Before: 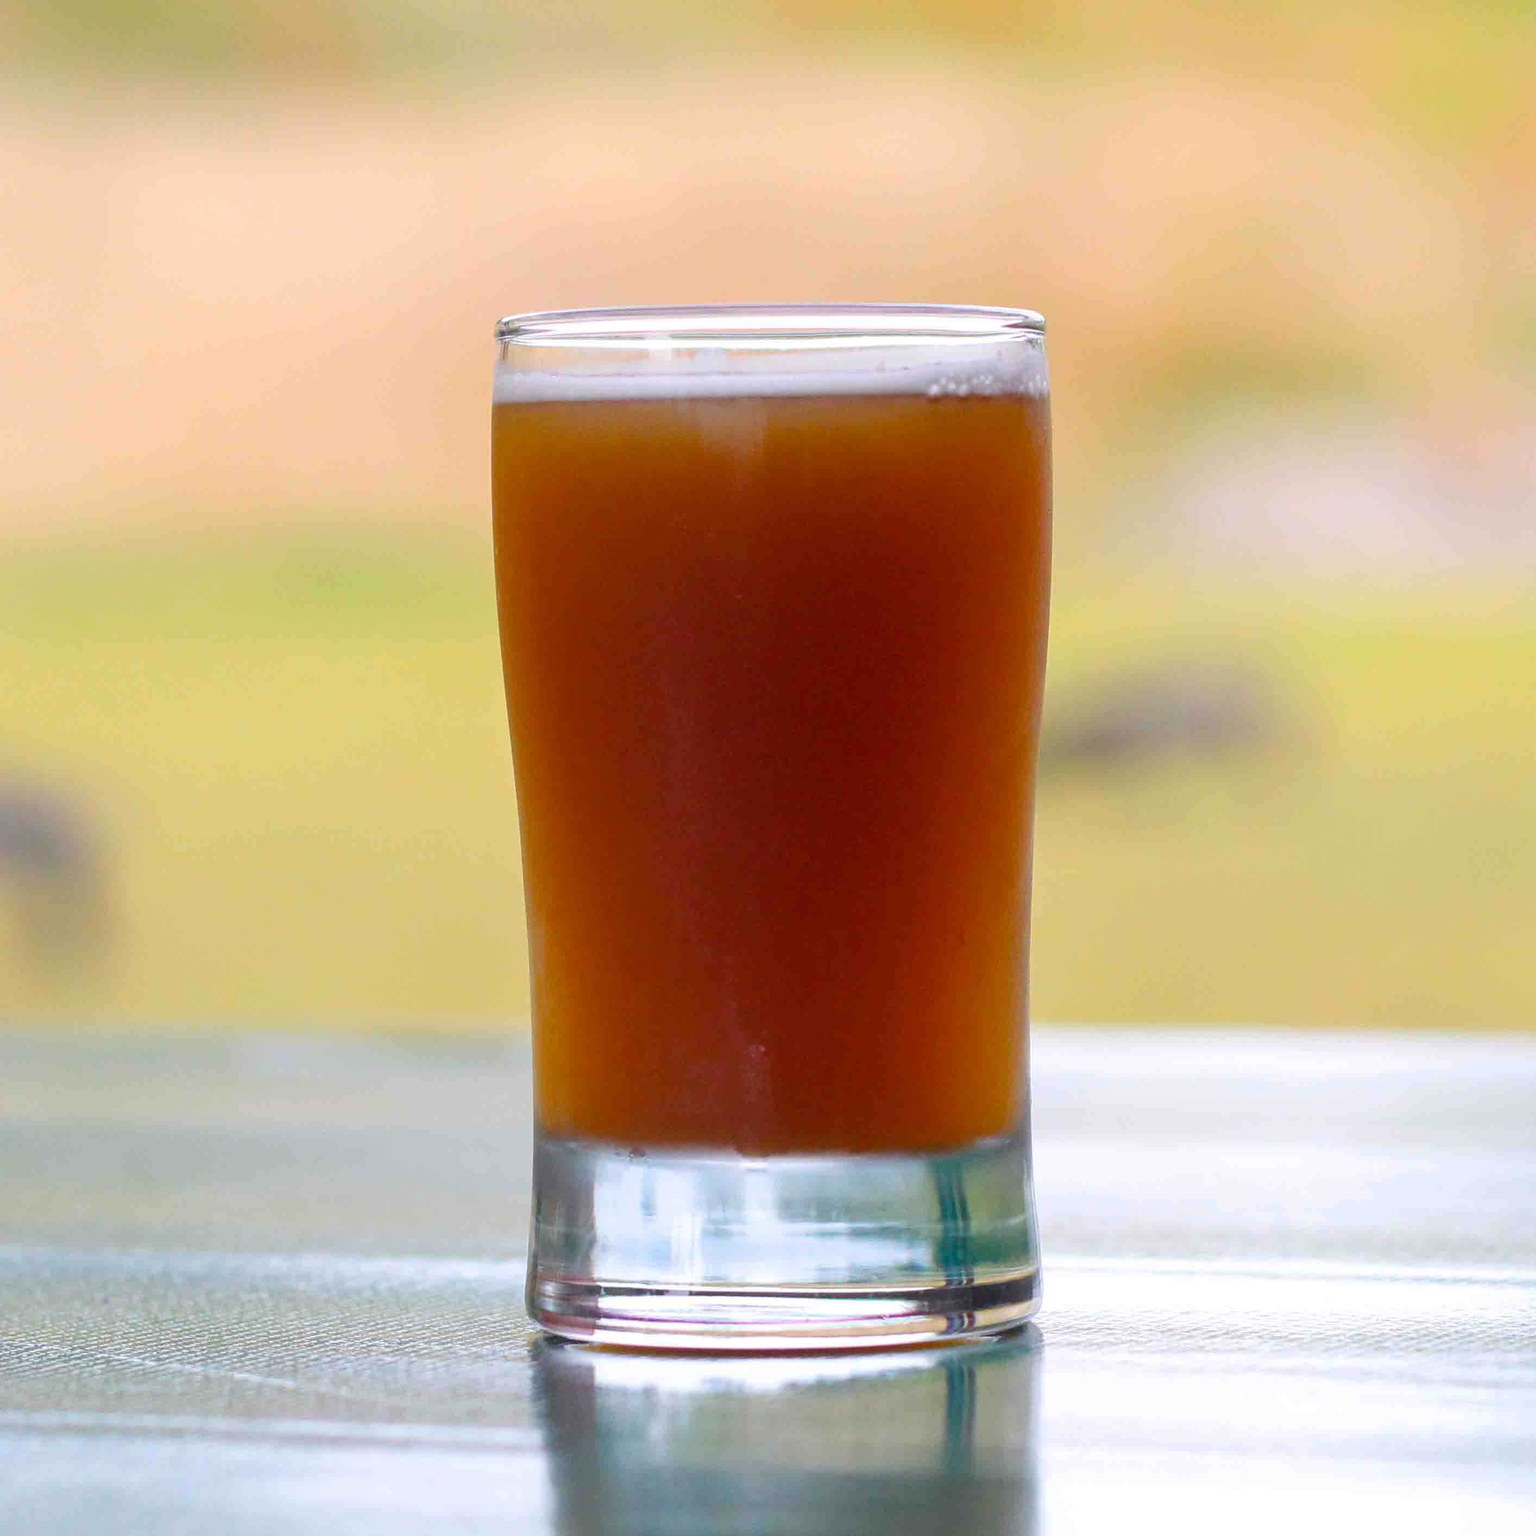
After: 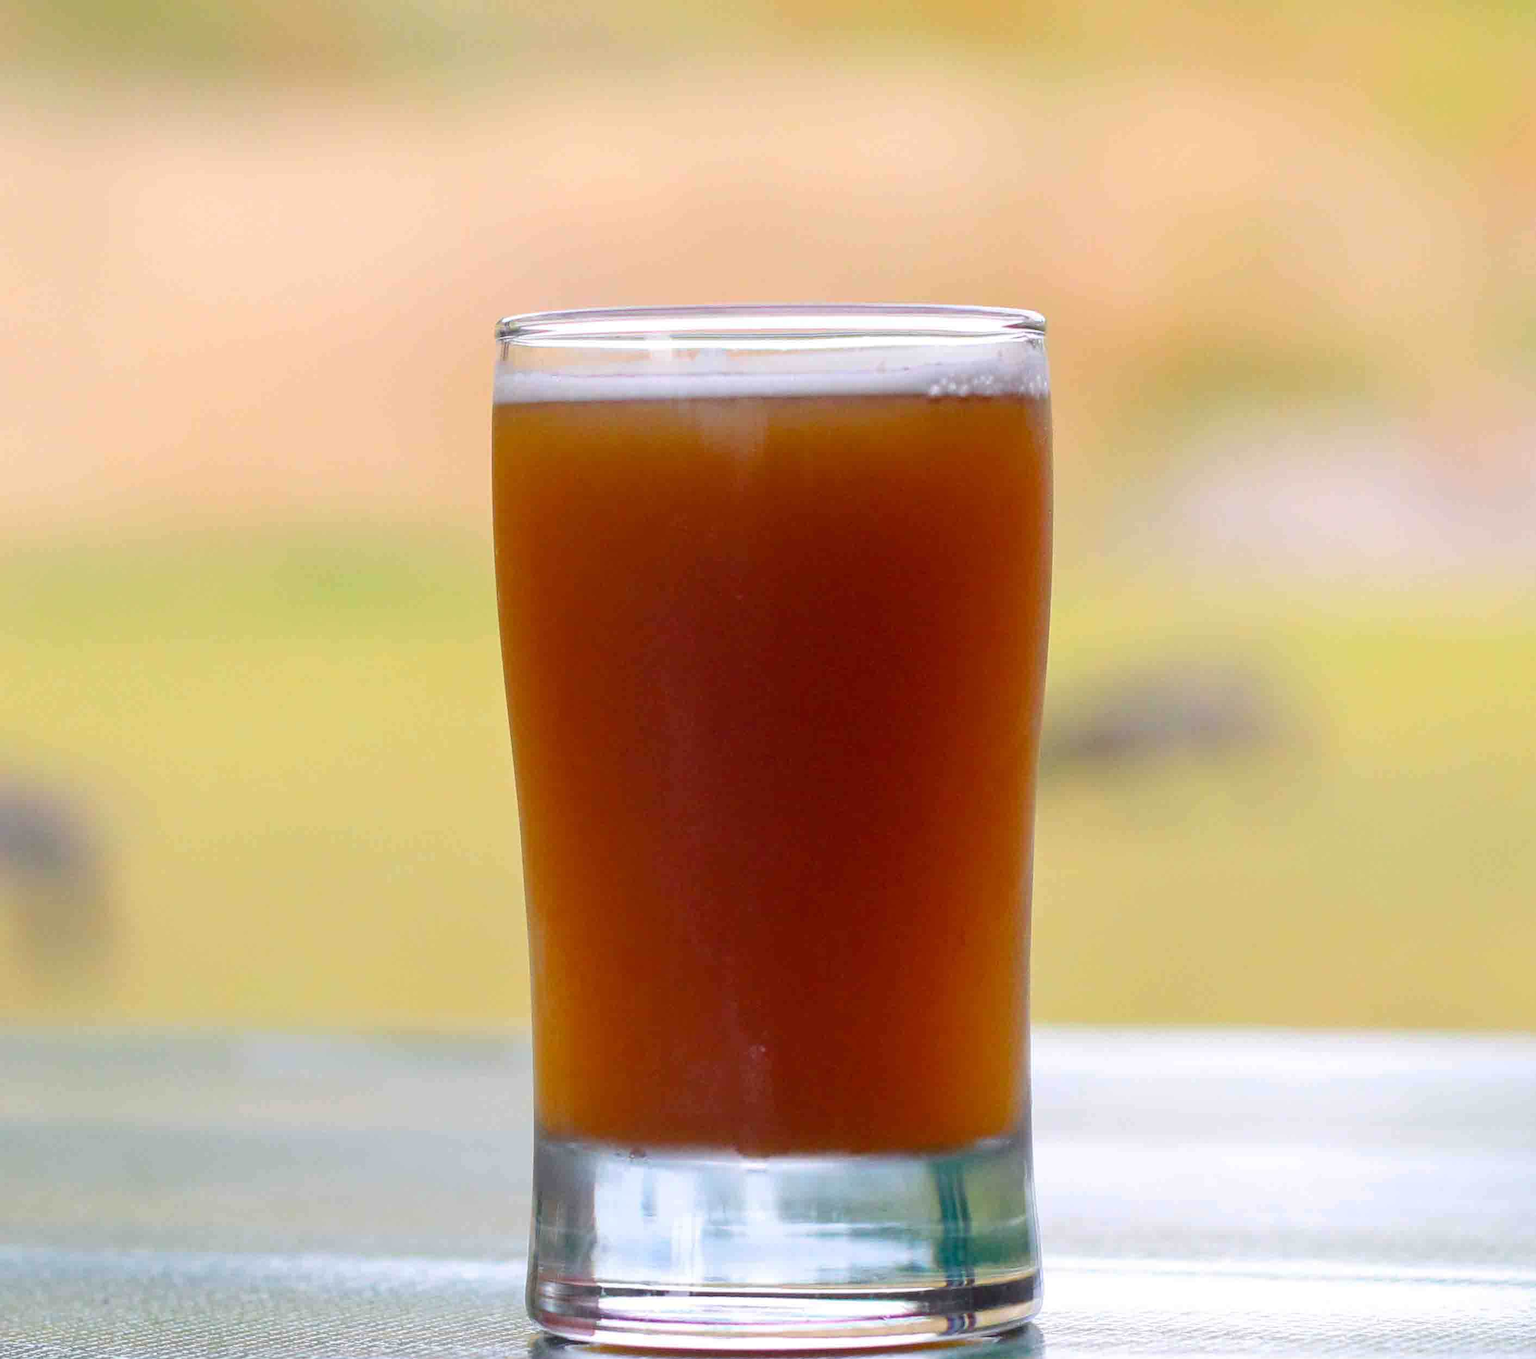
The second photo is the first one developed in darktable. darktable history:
crop and rotate: top 0%, bottom 11.49%
rotate and perspective: crop left 0, crop top 0
